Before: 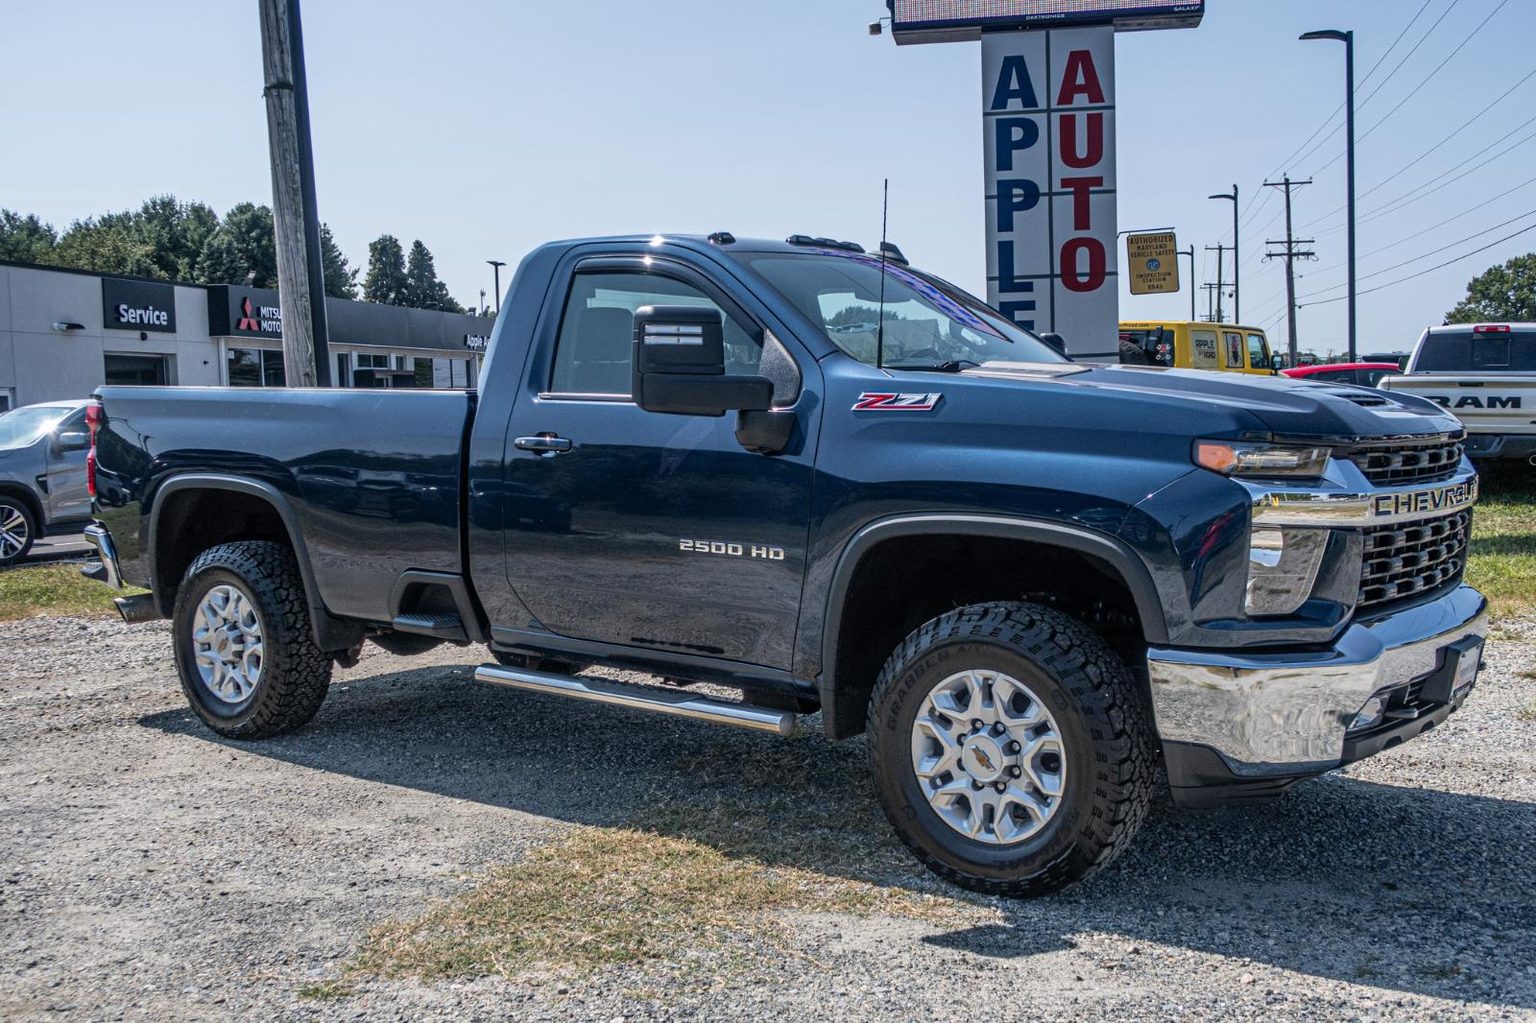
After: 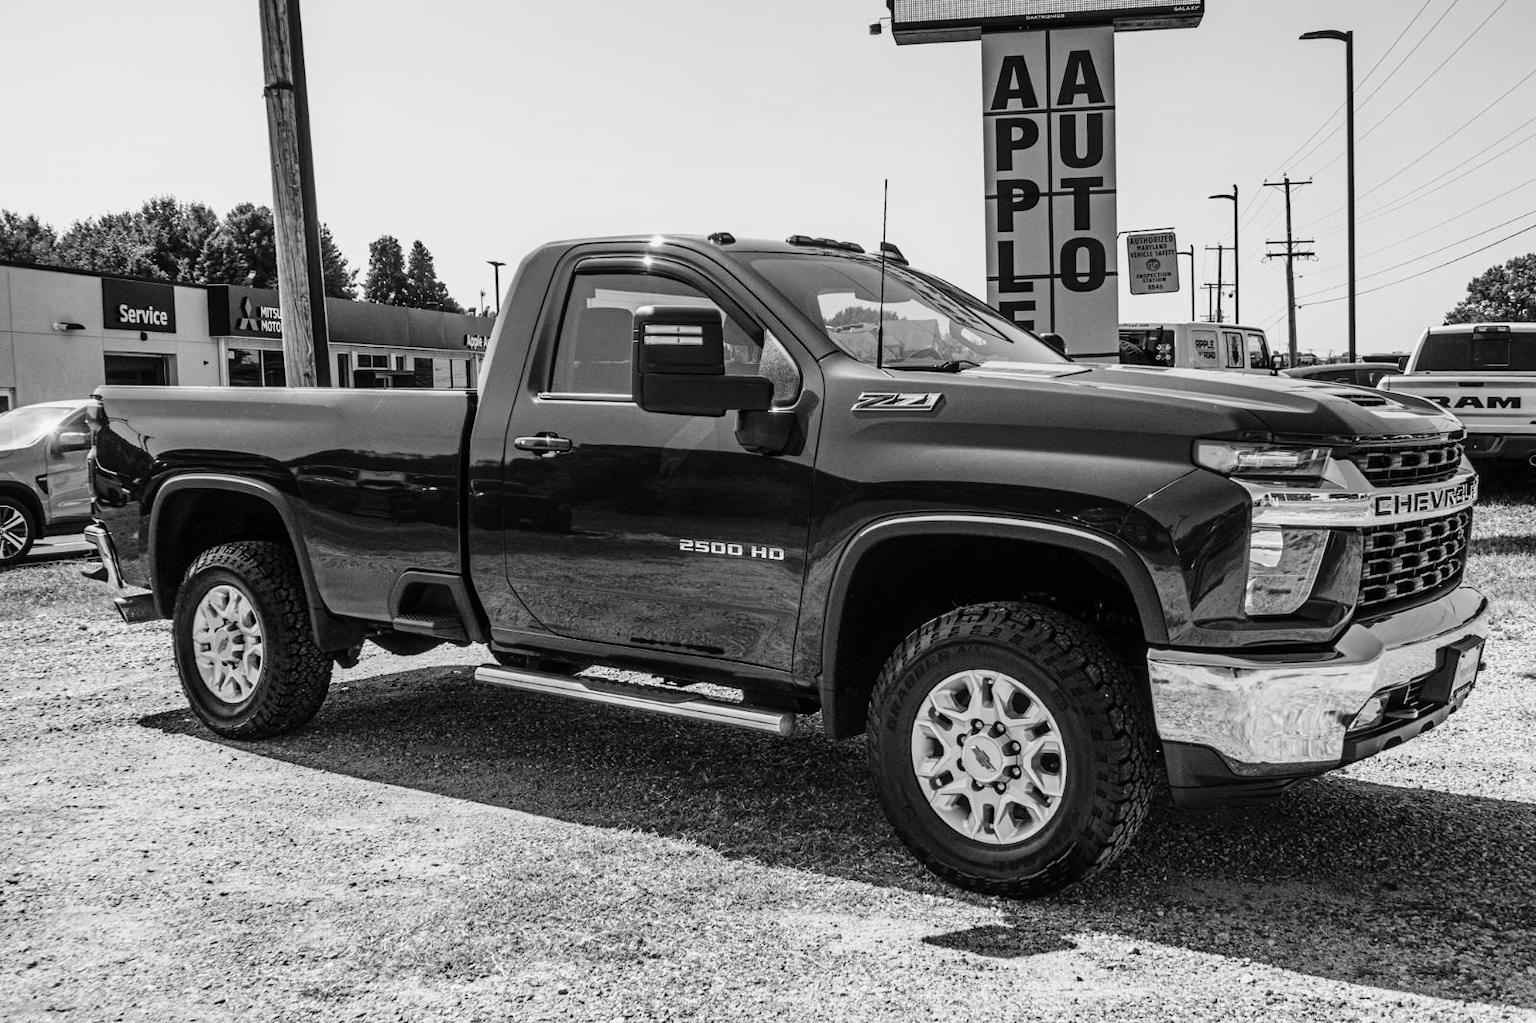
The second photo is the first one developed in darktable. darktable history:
monochrome: a -6.99, b 35.61, size 1.4
base curve: curves: ch0 [(0, 0) (0.036, 0.025) (0.121, 0.166) (0.206, 0.329) (0.605, 0.79) (1, 1)], preserve colors none
